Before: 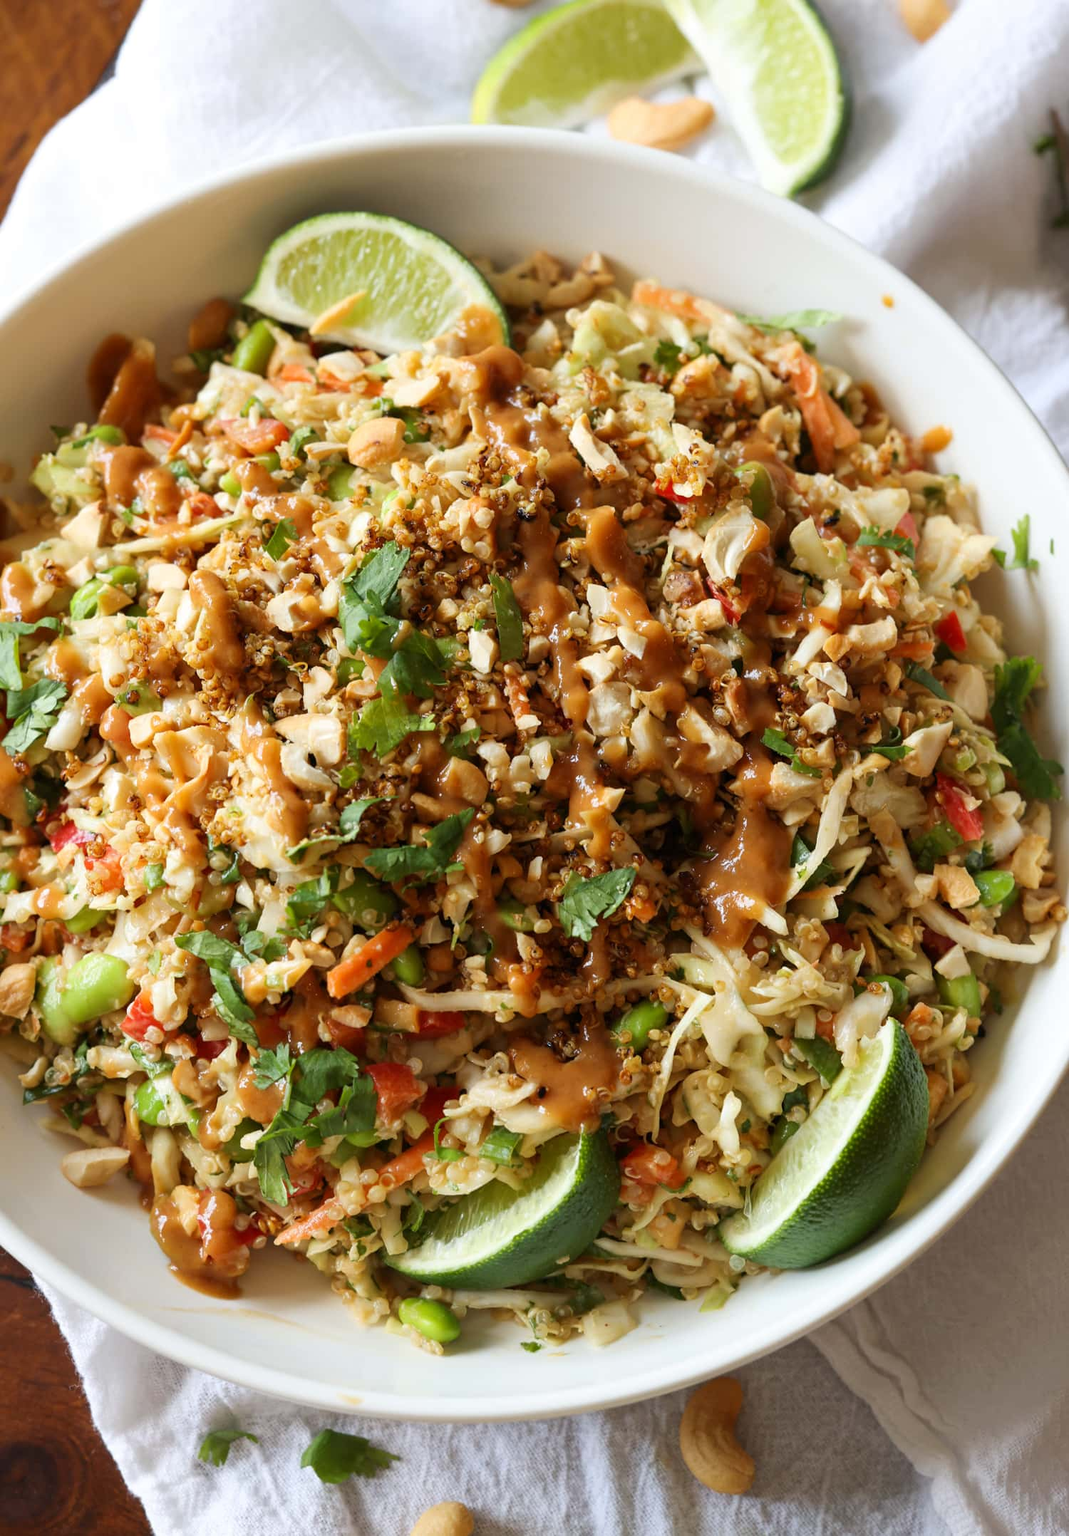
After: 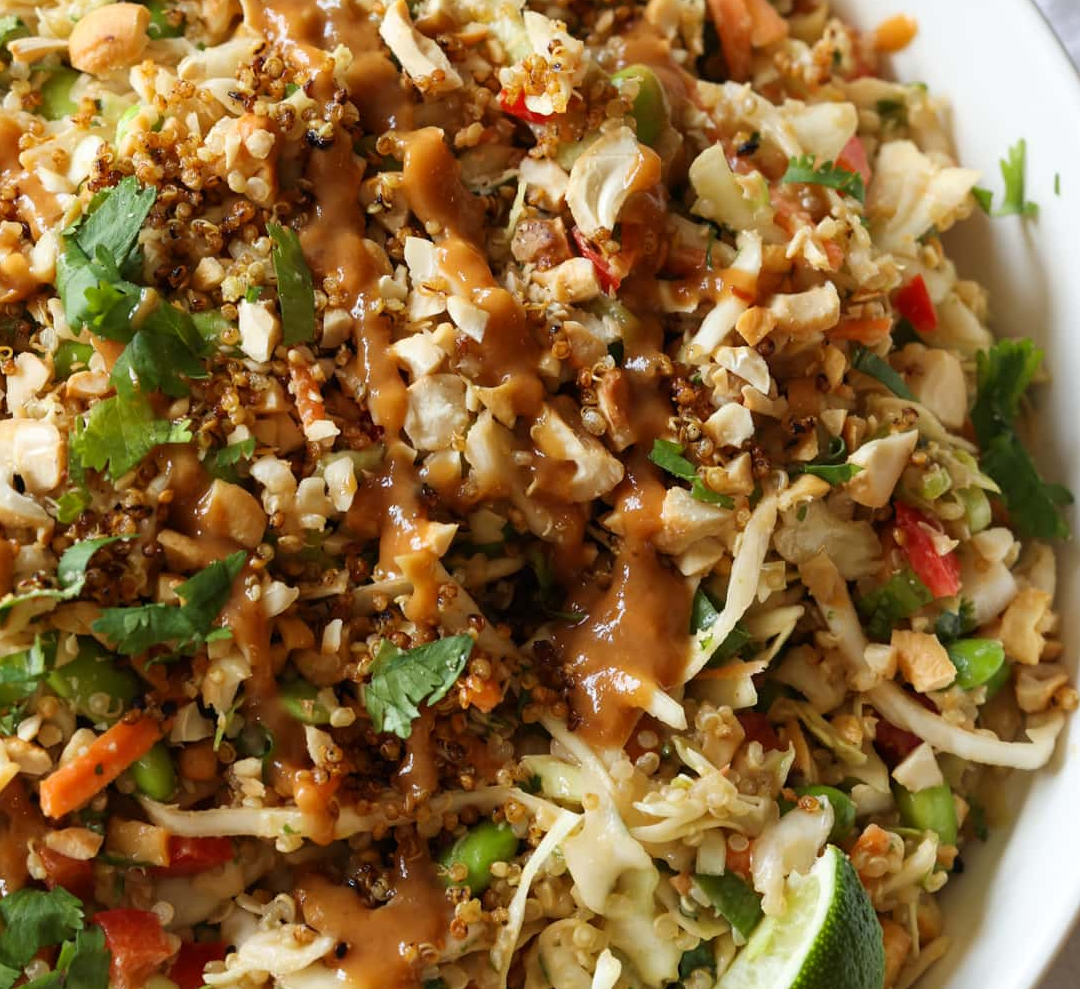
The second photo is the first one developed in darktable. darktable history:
crop and rotate: left 27.938%, top 27.046%, bottom 27.046%
